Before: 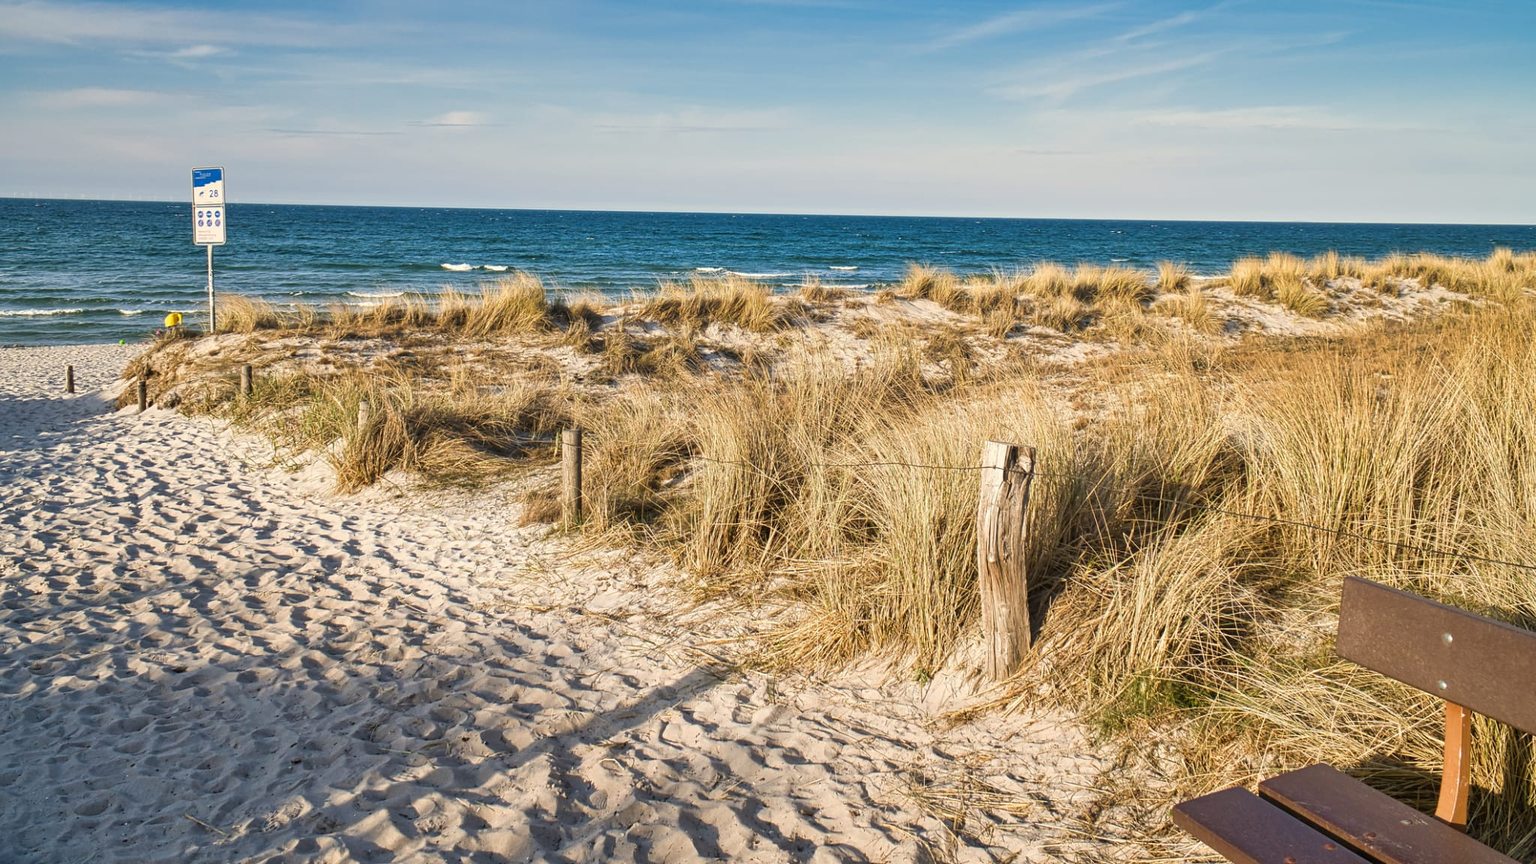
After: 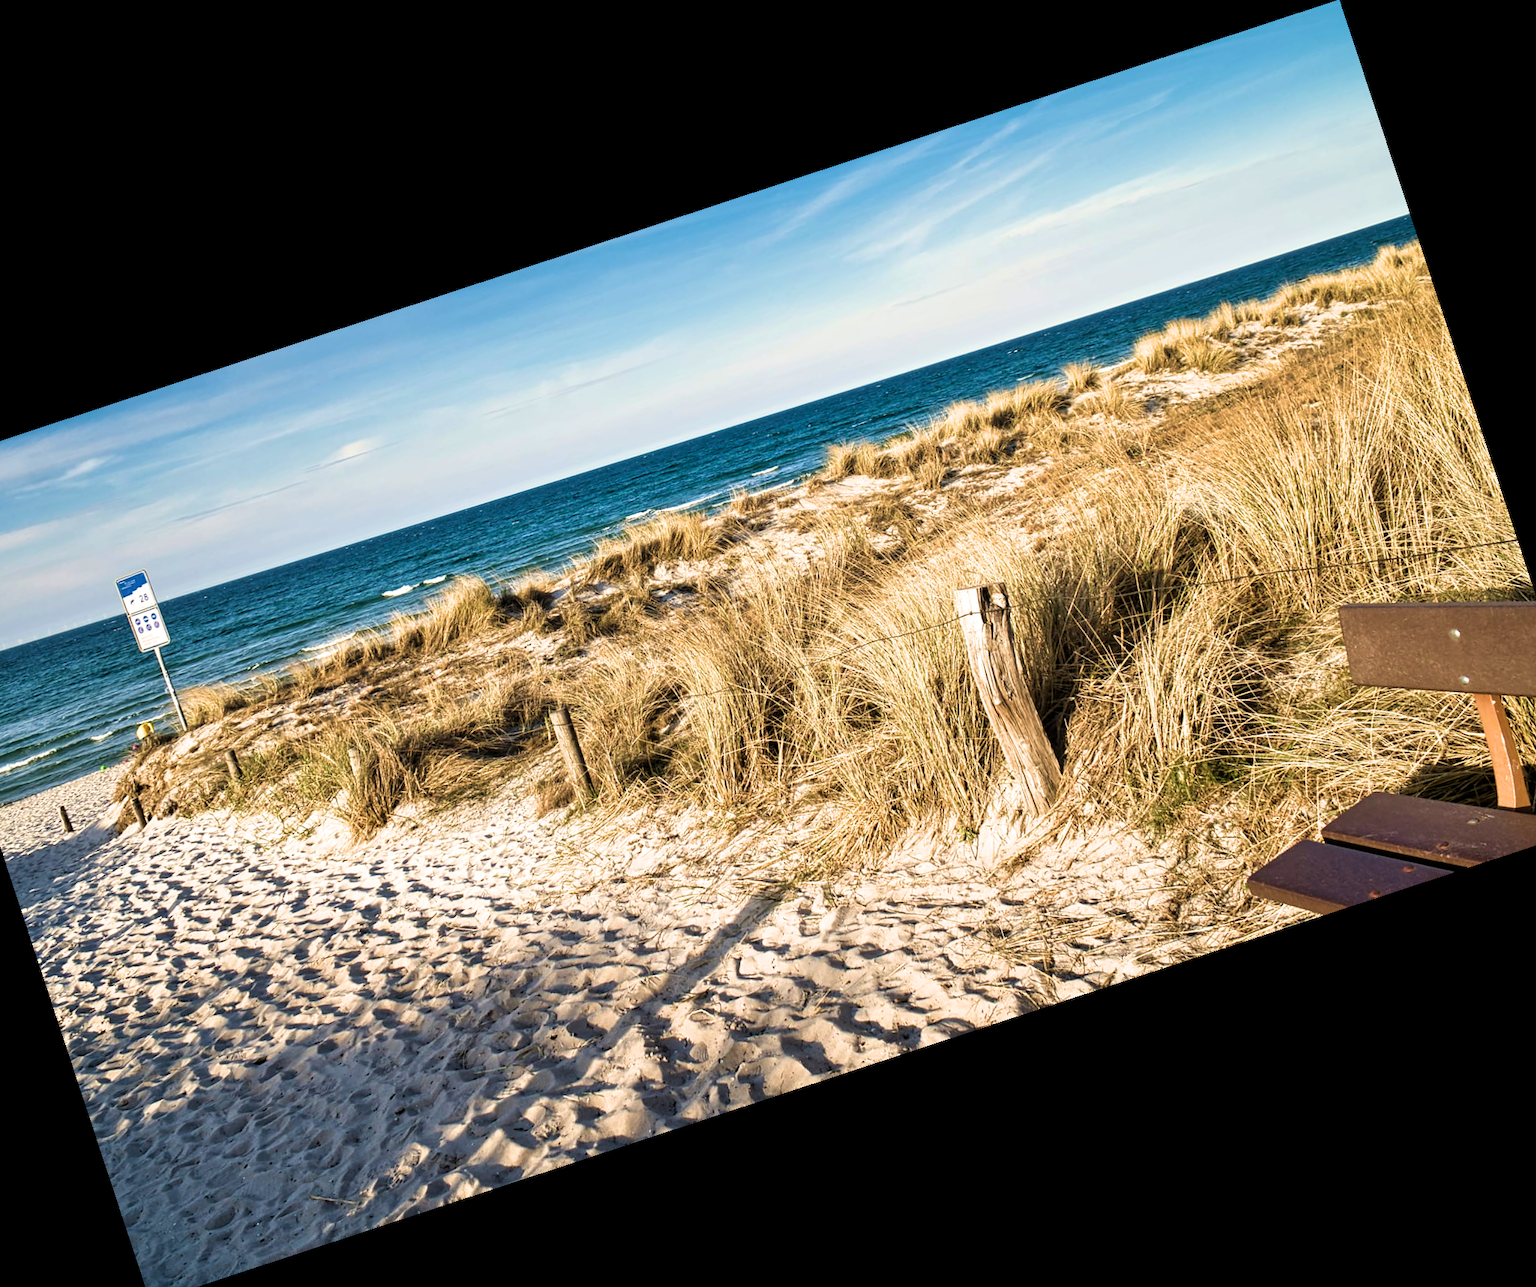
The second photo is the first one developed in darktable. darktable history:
velvia: strength 40.2%
filmic rgb: black relative exposure -8.21 EV, white relative exposure 2.2 EV, target white luminance 99.944%, hardness 7.1, latitude 75.48%, contrast 1.322, highlights saturation mix -2.35%, shadows ↔ highlights balance 30.37%
crop and rotate: angle 18.25°, left 6.961%, right 4.216%, bottom 1.096%
